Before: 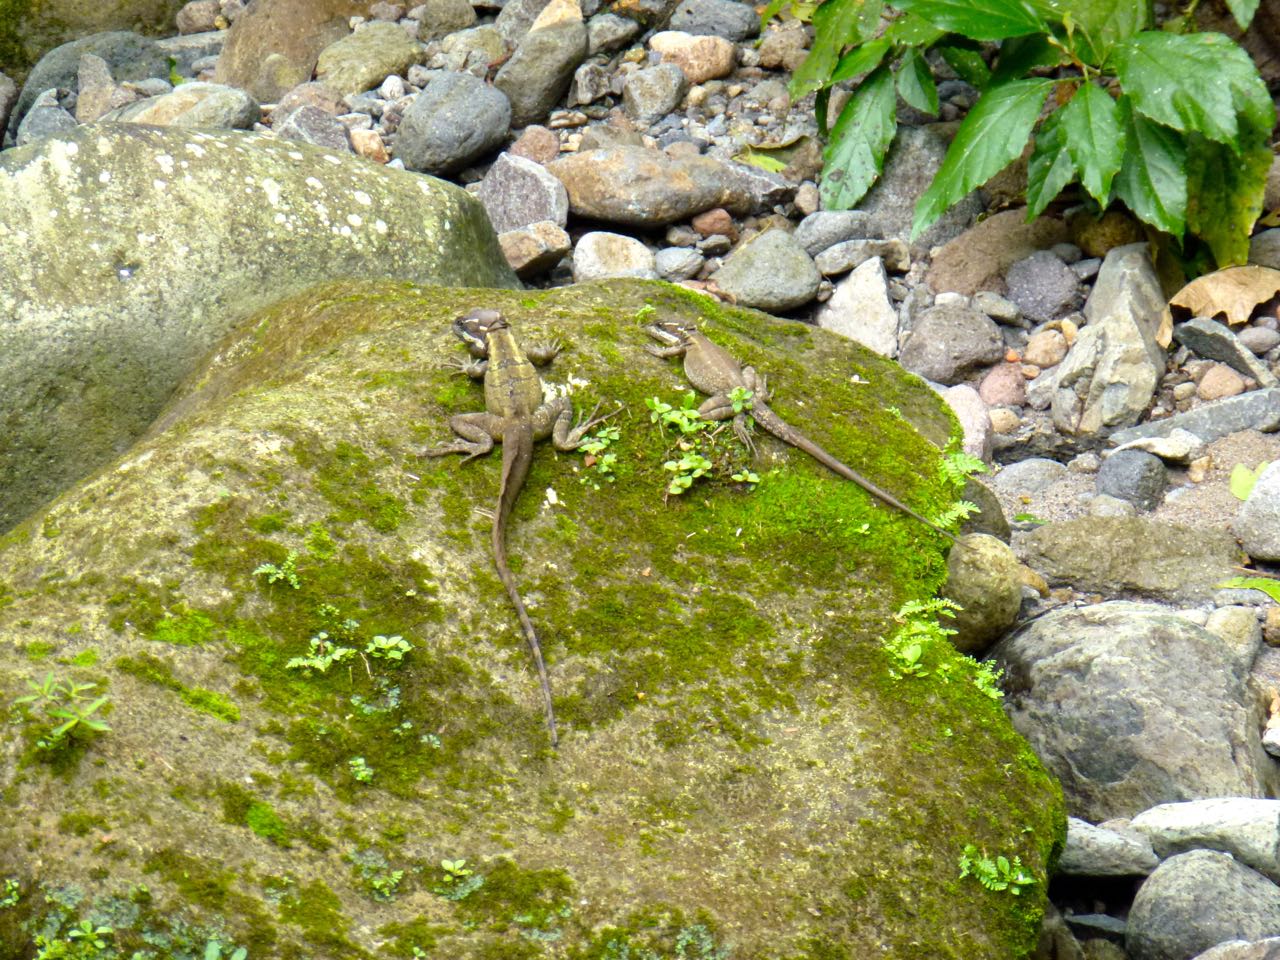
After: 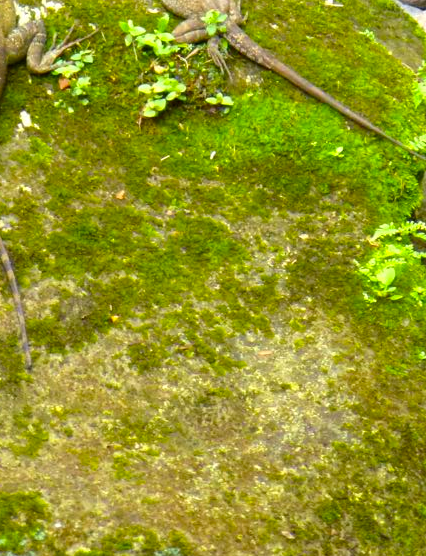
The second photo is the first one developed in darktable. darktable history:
crop: left 41.137%, top 39.285%, right 25.556%, bottom 2.793%
color zones: curves: ch0 [(0.224, 0.526) (0.75, 0.5)]; ch1 [(0.055, 0.526) (0.224, 0.761) (0.377, 0.526) (0.75, 0.5)]
